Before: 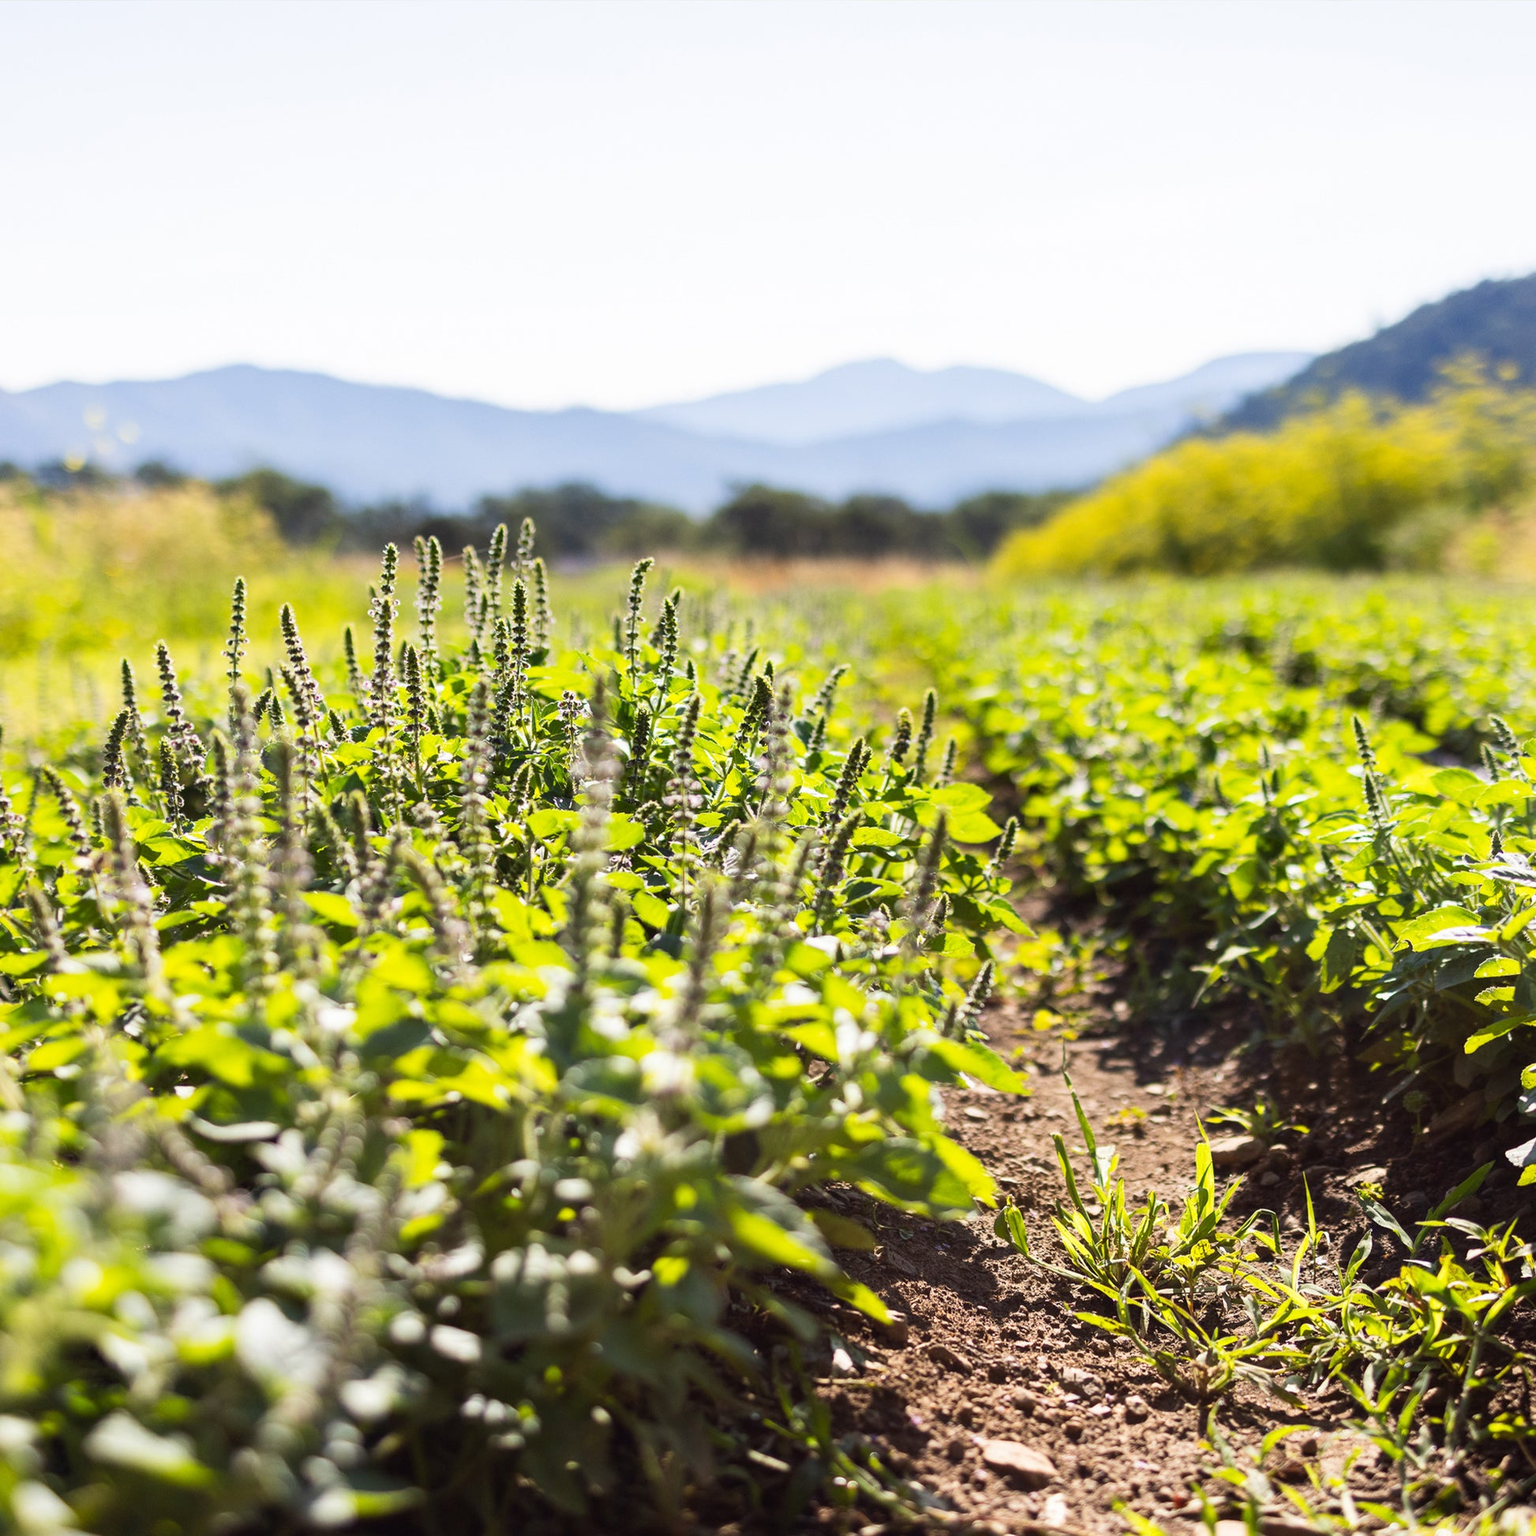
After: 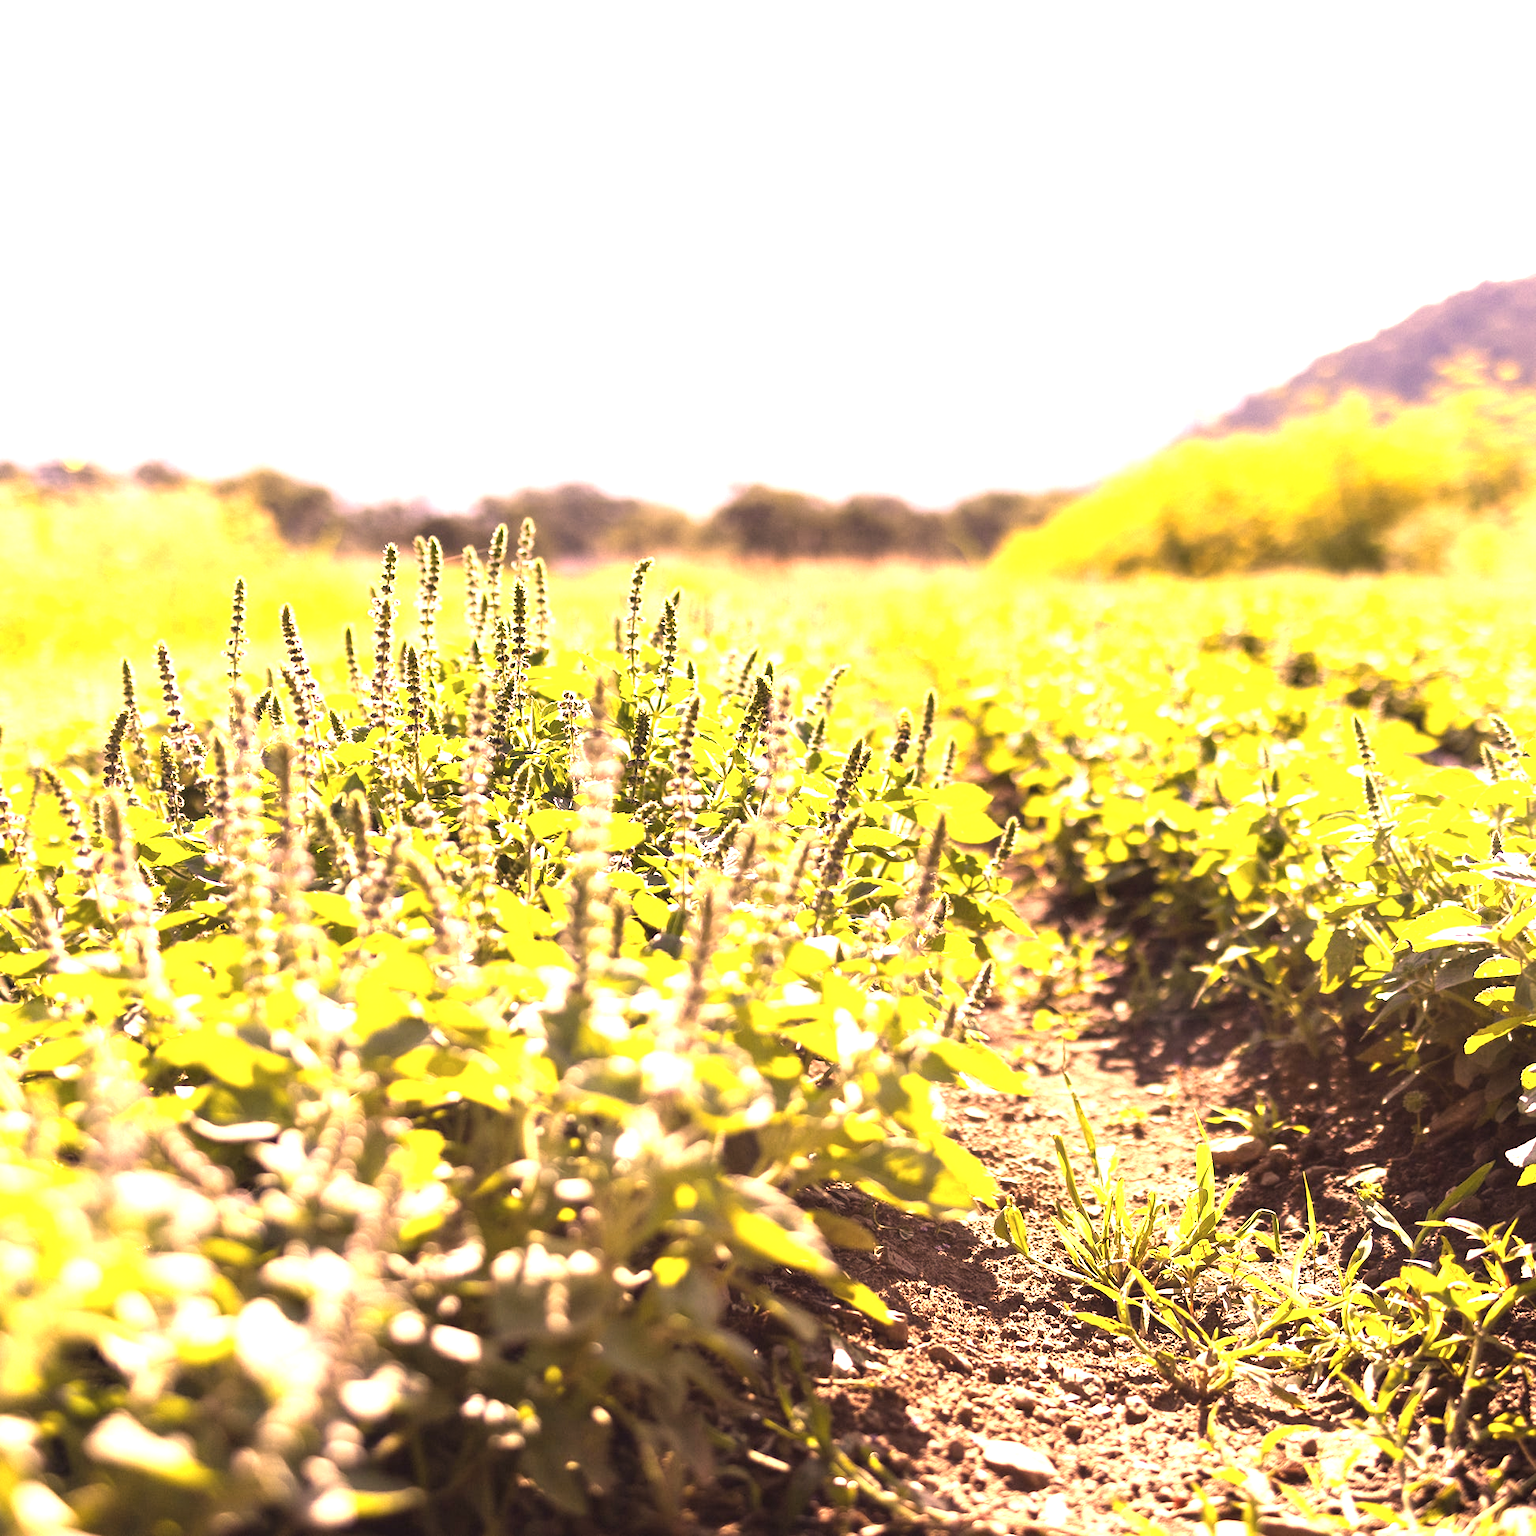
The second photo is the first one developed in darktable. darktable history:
color correction: highlights a* 40, highlights b* 40, saturation 0.69
exposure: black level correction 0, exposure 1.5 EV, compensate highlight preservation false
